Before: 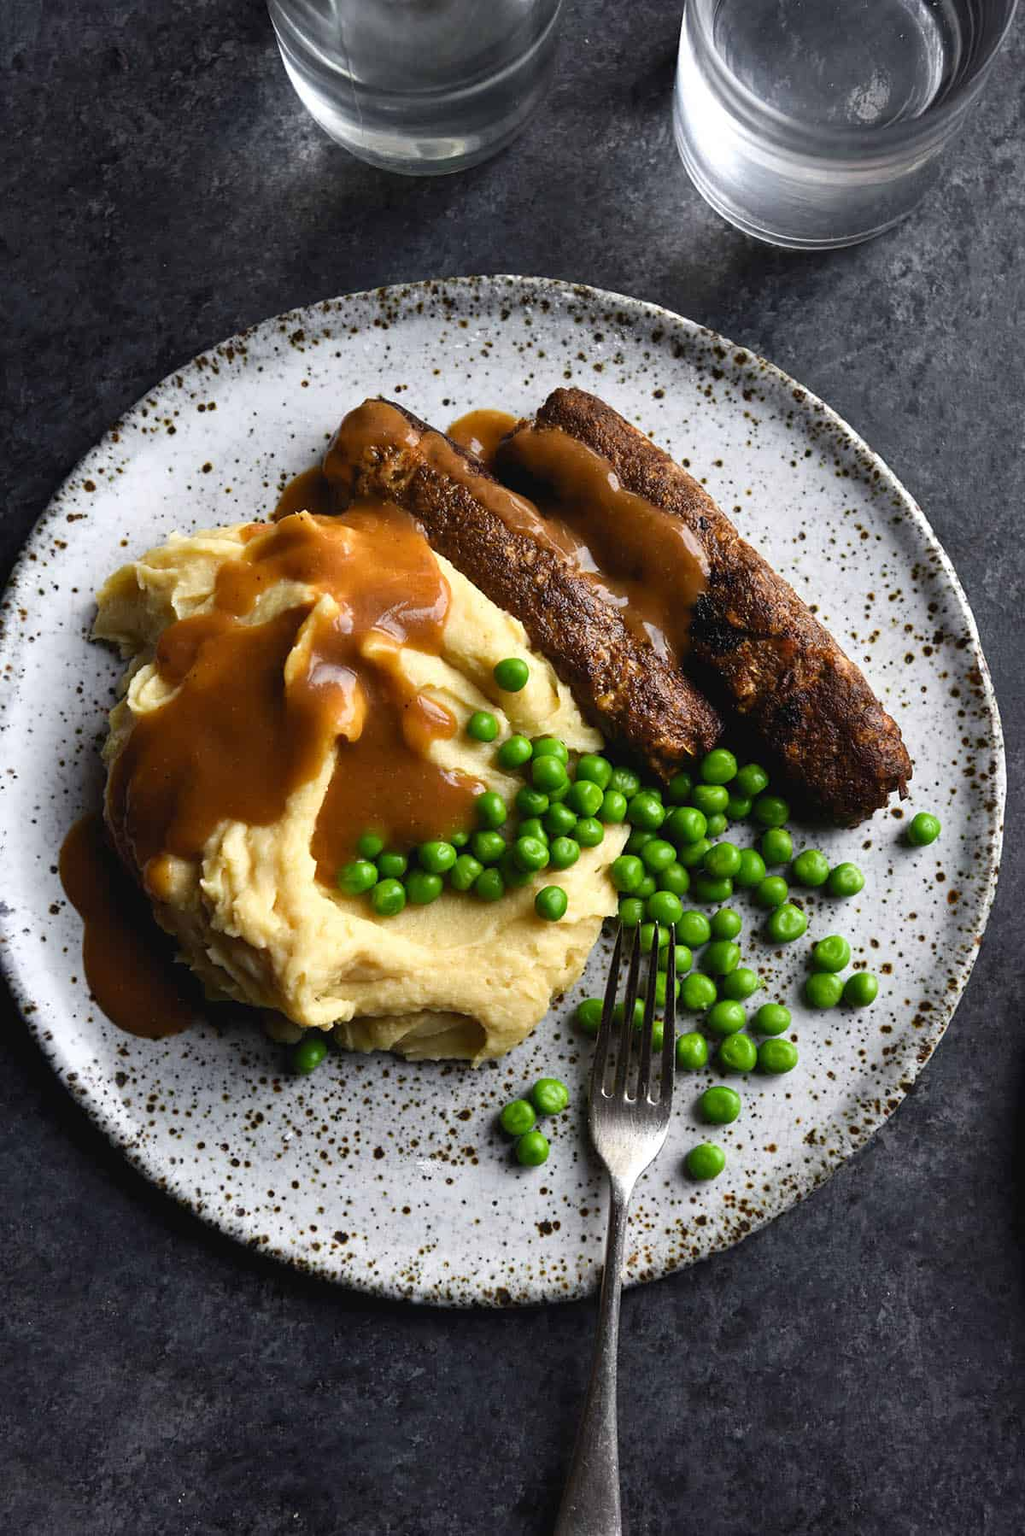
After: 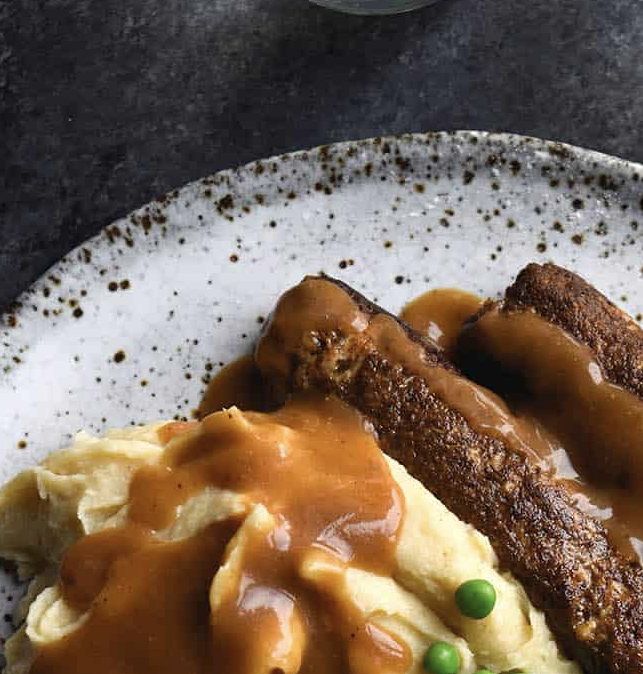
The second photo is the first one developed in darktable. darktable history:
color zones: curves: ch0 [(0, 0.5) (0.143, 0.5) (0.286, 0.5) (0.429, 0.504) (0.571, 0.5) (0.714, 0.509) (0.857, 0.5) (1, 0.5)]; ch1 [(0, 0.425) (0.143, 0.425) (0.286, 0.375) (0.429, 0.405) (0.571, 0.5) (0.714, 0.47) (0.857, 0.425) (1, 0.435)]; ch2 [(0, 0.5) (0.143, 0.5) (0.286, 0.5) (0.429, 0.517) (0.571, 0.5) (0.714, 0.51) (0.857, 0.5) (1, 0.5)]
crop: left 10.316%, top 10.634%, right 36.1%, bottom 51.838%
